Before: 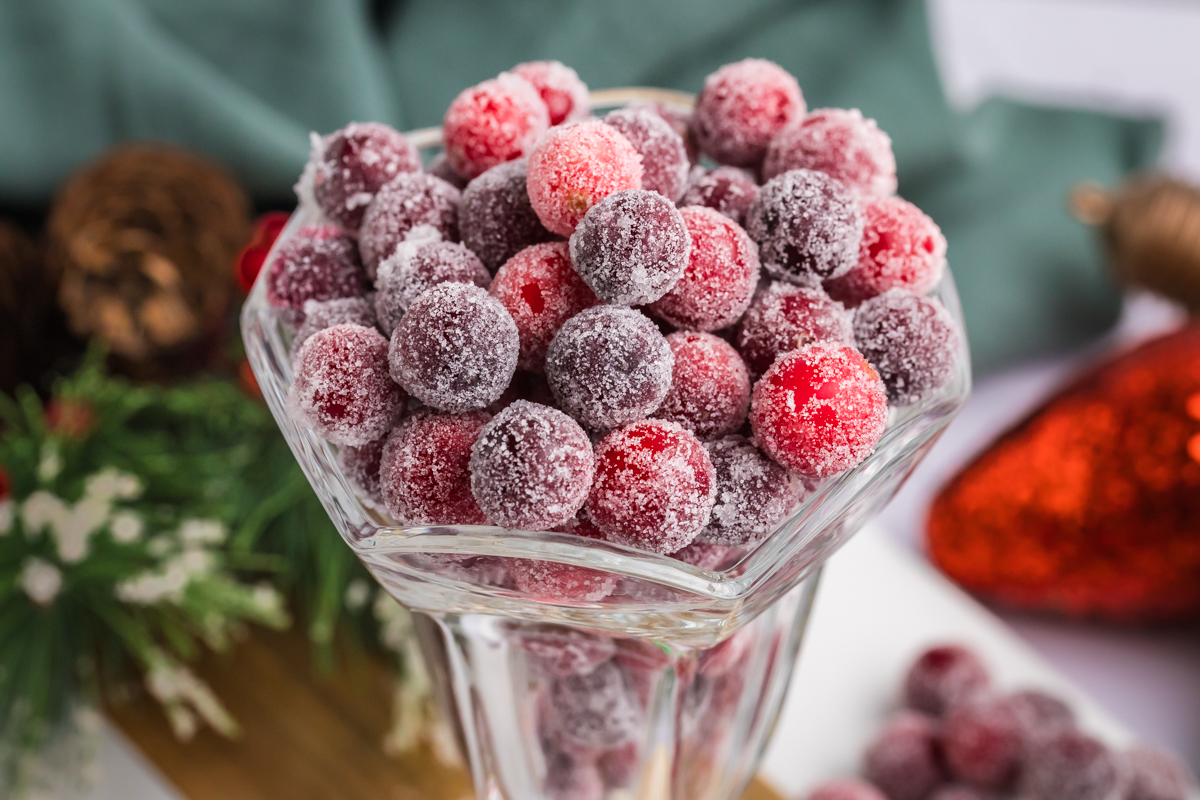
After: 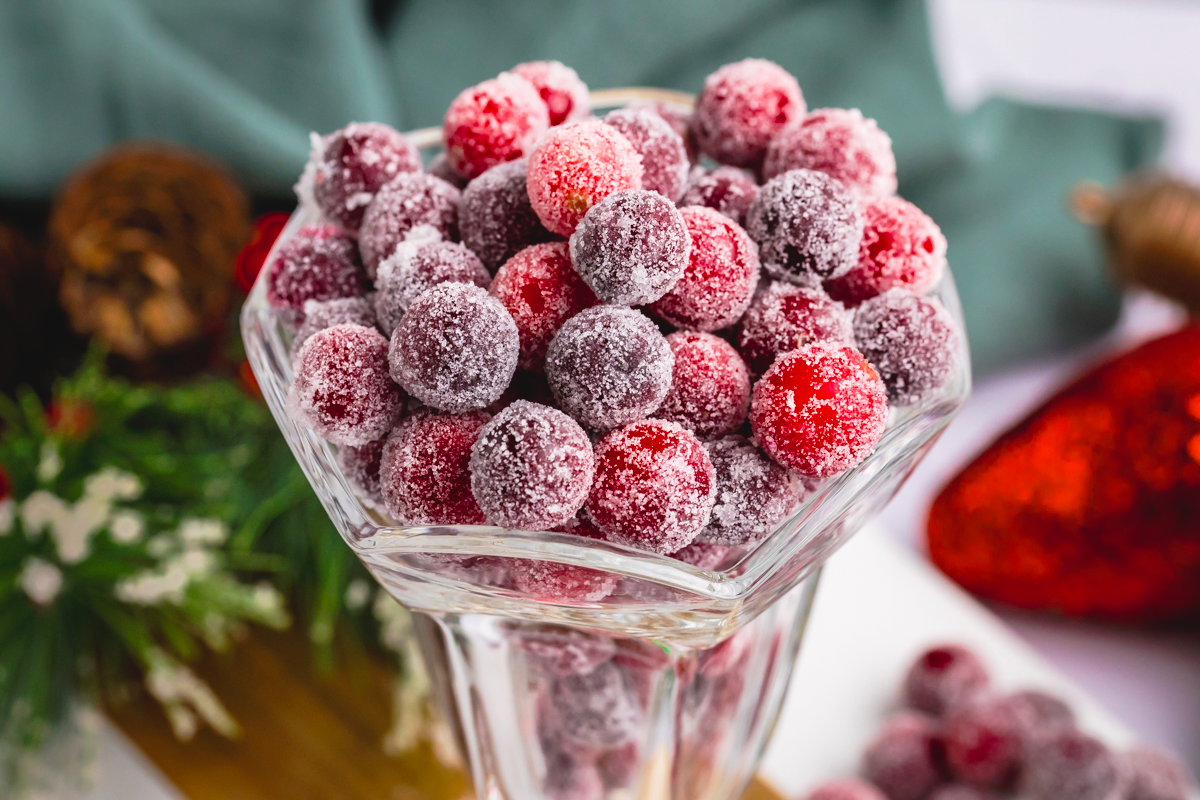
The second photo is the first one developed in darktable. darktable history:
color balance rgb: highlights gain › chroma 0.171%, highlights gain › hue 331.73°, perceptual saturation grading › global saturation 12.267%, saturation formula JzAzBz (2021)
tone curve: curves: ch0 [(0, 0) (0.003, 0.049) (0.011, 0.051) (0.025, 0.055) (0.044, 0.065) (0.069, 0.081) (0.1, 0.11) (0.136, 0.15) (0.177, 0.195) (0.224, 0.242) (0.277, 0.308) (0.335, 0.375) (0.399, 0.436) (0.468, 0.5) (0.543, 0.574) (0.623, 0.665) (0.709, 0.761) (0.801, 0.851) (0.898, 0.933) (1, 1)], preserve colors none
